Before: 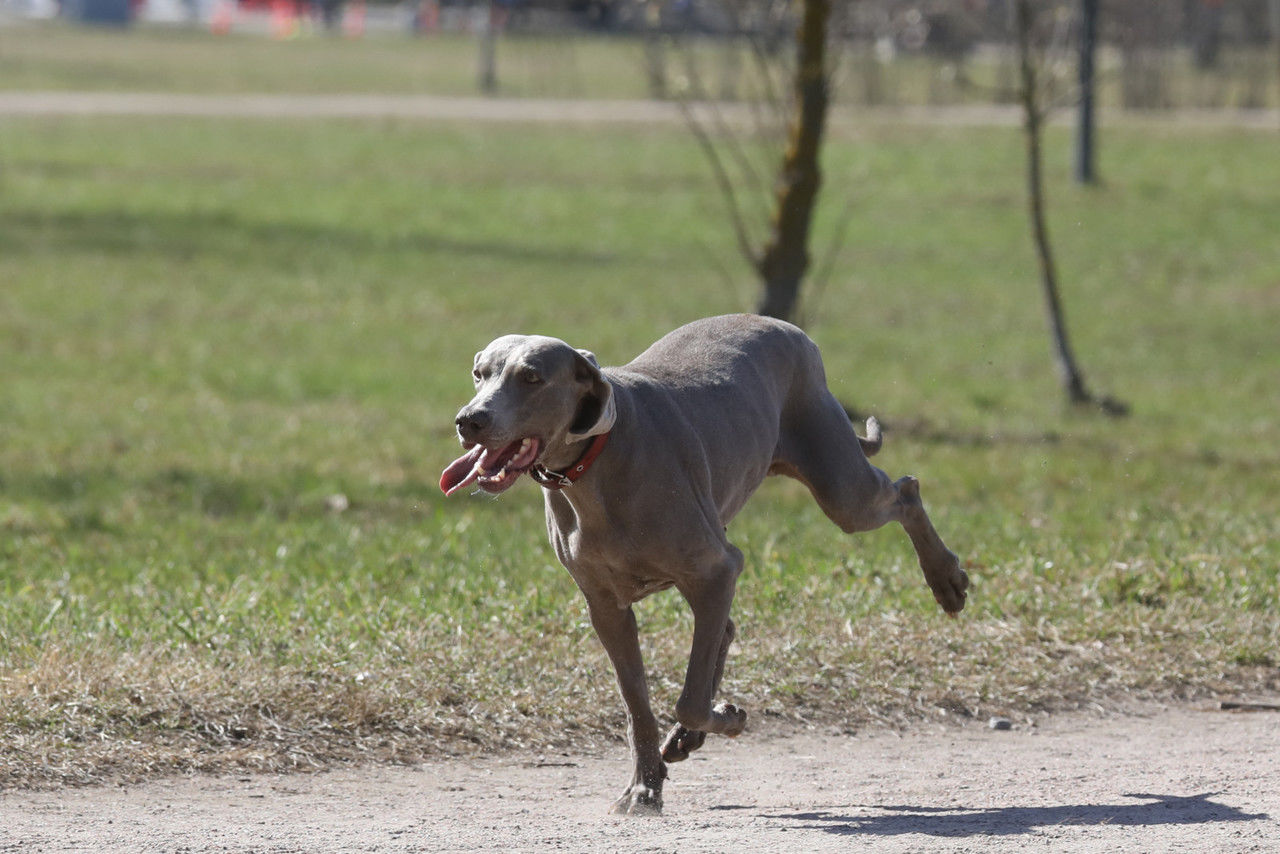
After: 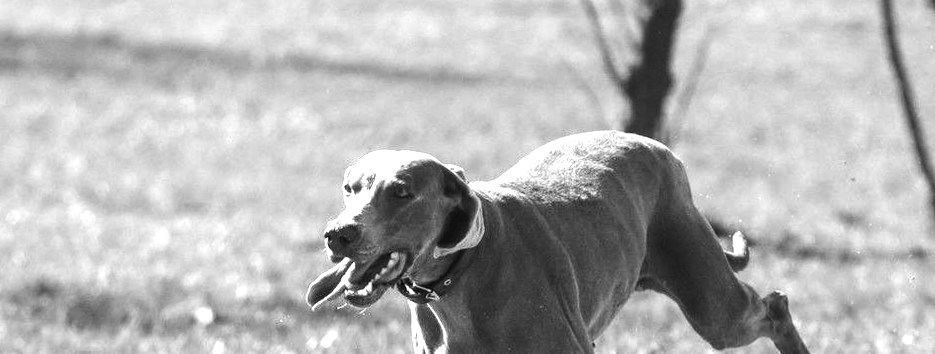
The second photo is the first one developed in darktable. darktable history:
rotate and perspective: rotation 0.215°, lens shift (vertical) -0.139, crop left 0.069, crop right 0.939, crop top 0.002, crop bottom 0.996
exposure: exposure 0.6 EV, compensate highlight preservation false
local contrast: on, module defaults
monochrome: on, module defaults
crop: left 7.036%, top 18.398%, right 14.379%, bottom 40.043%
tone equalizer: -8 EV -1.08 EV, -7 EV -1.01 EV, -6 EV -0.867 EV, -5 EV -0.578 EV, -3 EV 0.578 EV, -2 EV 0.867 EV, -1 EV 1.01 EV, +0 EV 1.08 EV, edges refinement/feathering 500, mask exposure compensation -1.57 EV, preserve details no
